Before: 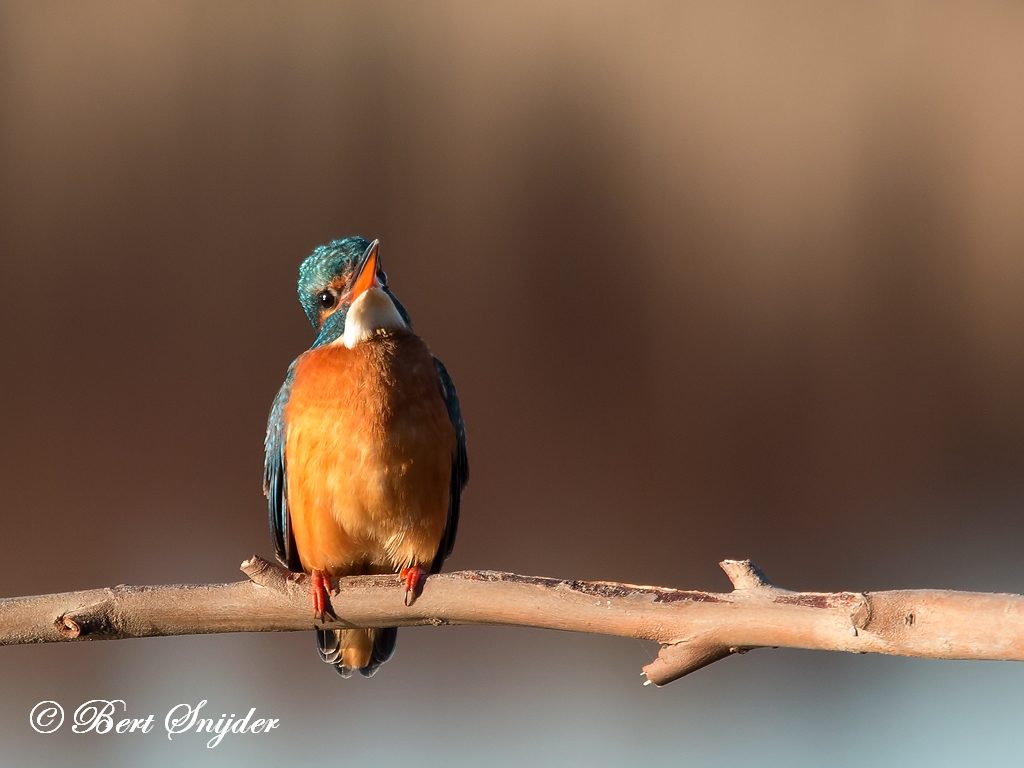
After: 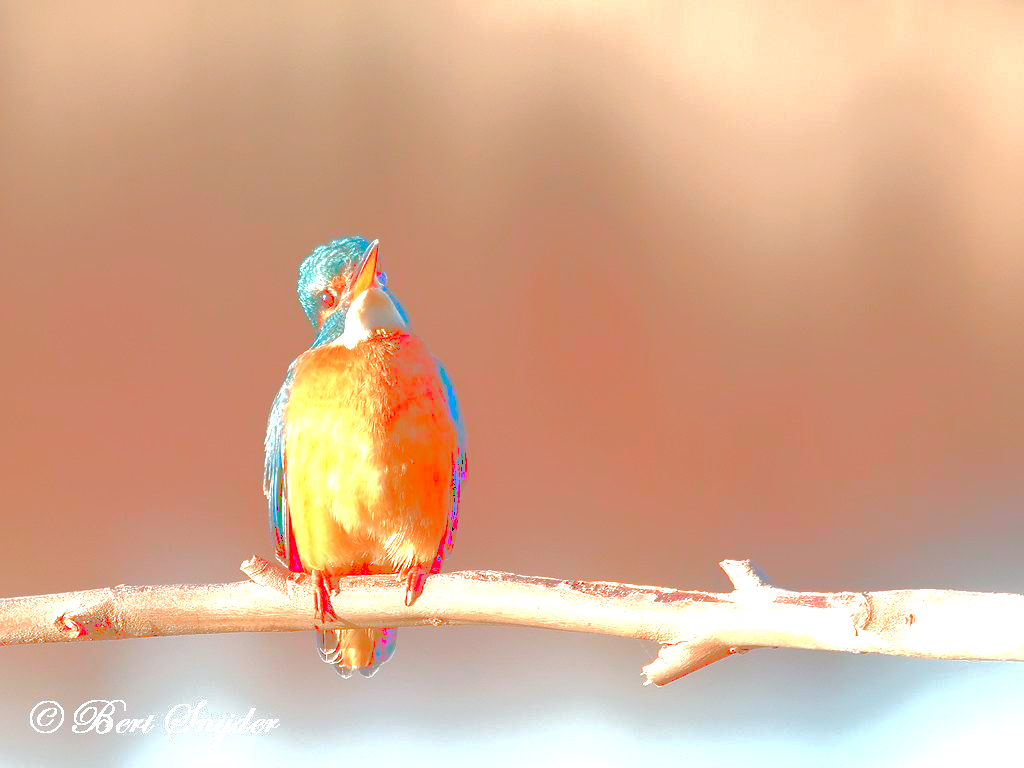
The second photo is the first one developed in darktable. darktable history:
exposure: exposure 0.94 EV, compensate highlight preservation false
tone curve: curves: ch0 [(0, 0) (0.003, 0.6) (0.011, 0.6) (0.025, 0.601) (0.044, 0.601) (0.069, 0.601) (0.1, 0.601) (0.136, 0.602) (0.177, 0.605) (0.224, 0.609) (0.277, 0.615) (0.335, 0.625) (0.399, 0.633) (0.468, 0.654) (0.543, 0.676) (0.623, 0.71) (0.709, 0.753) (0.801, 0.802) (0.898, 0.85) (1, 1)], color space Lab, linked channels, preserve colors none
tone equalizer: -8 EV -0.74 EV, -7 EV -0.698 EV, -6 EV -0.608 EV, -5 EV -0.364 EV, -3 EV 0.404 EV, -2 EV 0.6 EV, -1 EV 0.676 EV, +0 EV 0.769 EV, edges refinement/feathering 500, mask exposure compensation -1.57 EV, preserve details guided filter
color correction: highlights a* -3.24, highlights b* -6.17, shadows a* 3.27, shadows b* 5.56
